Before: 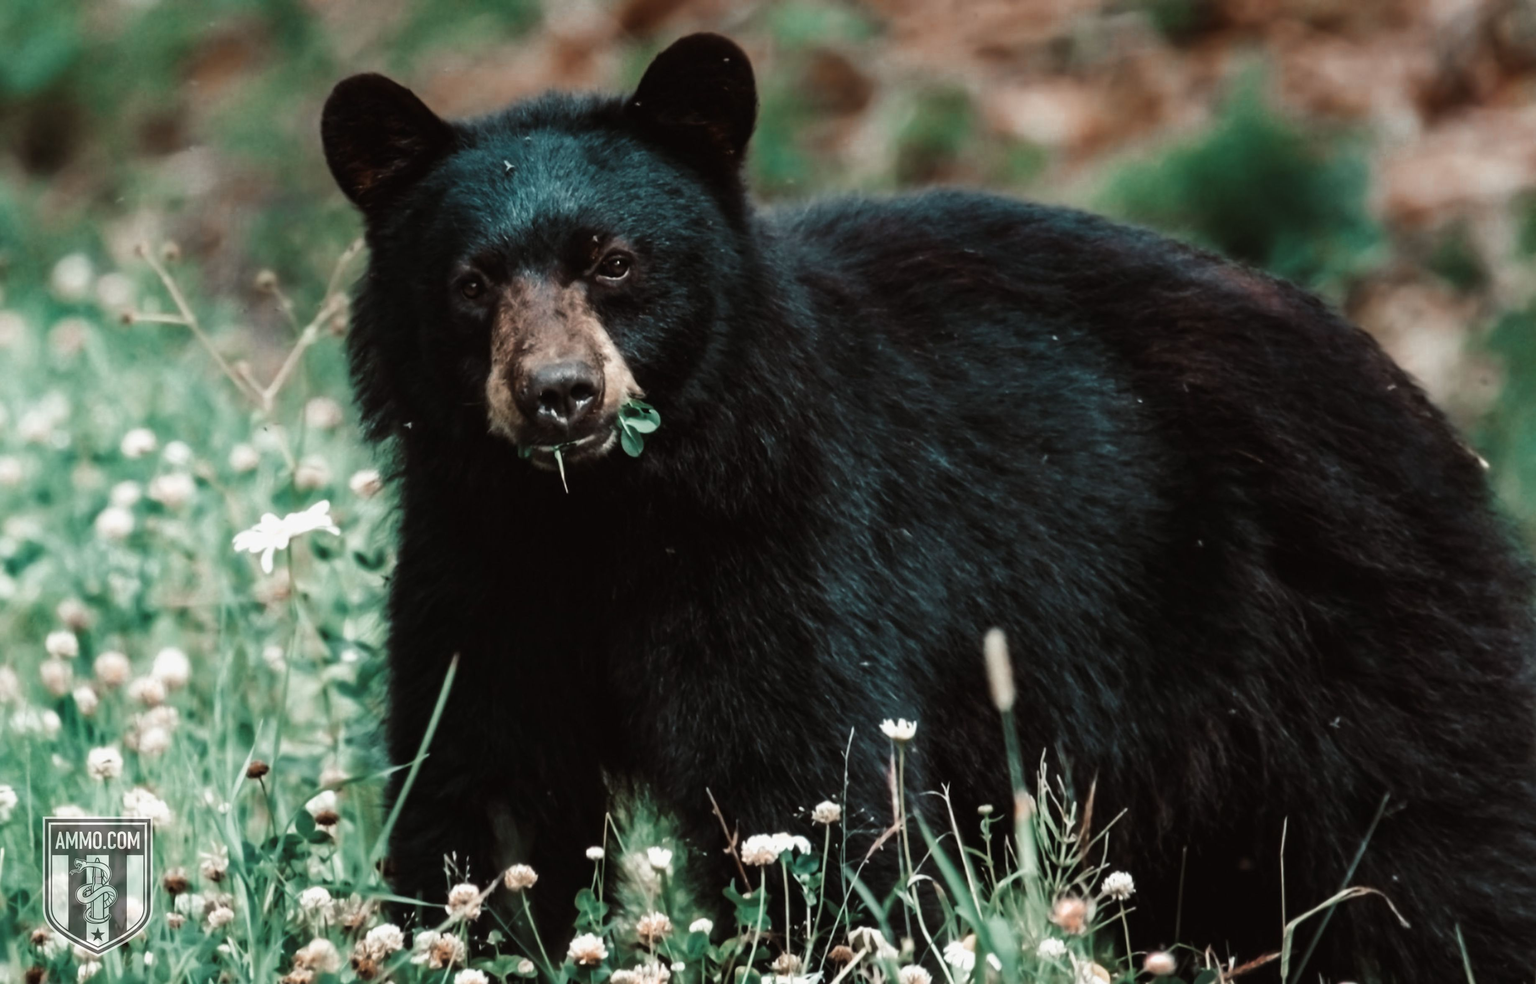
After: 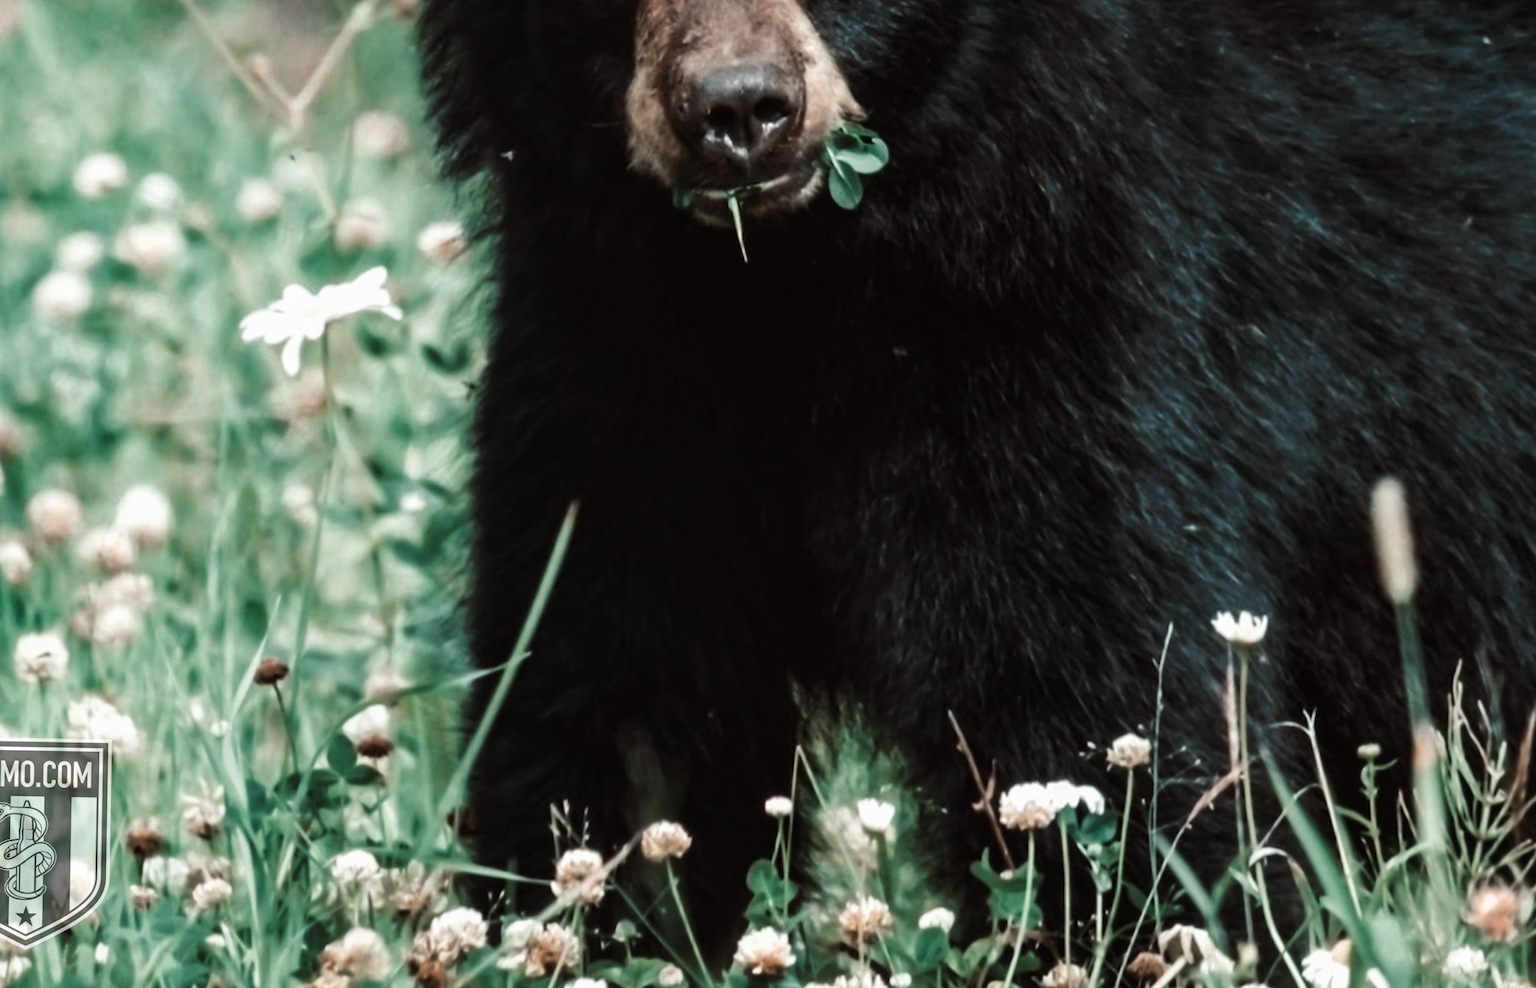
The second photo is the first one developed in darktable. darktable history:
crop and rotate: angle -1.01°, left 3.554%, top 31.648%, right 28.394%
local contrast: highlights 103%, shadows 97%, detail 119%, midtone range 0.2
